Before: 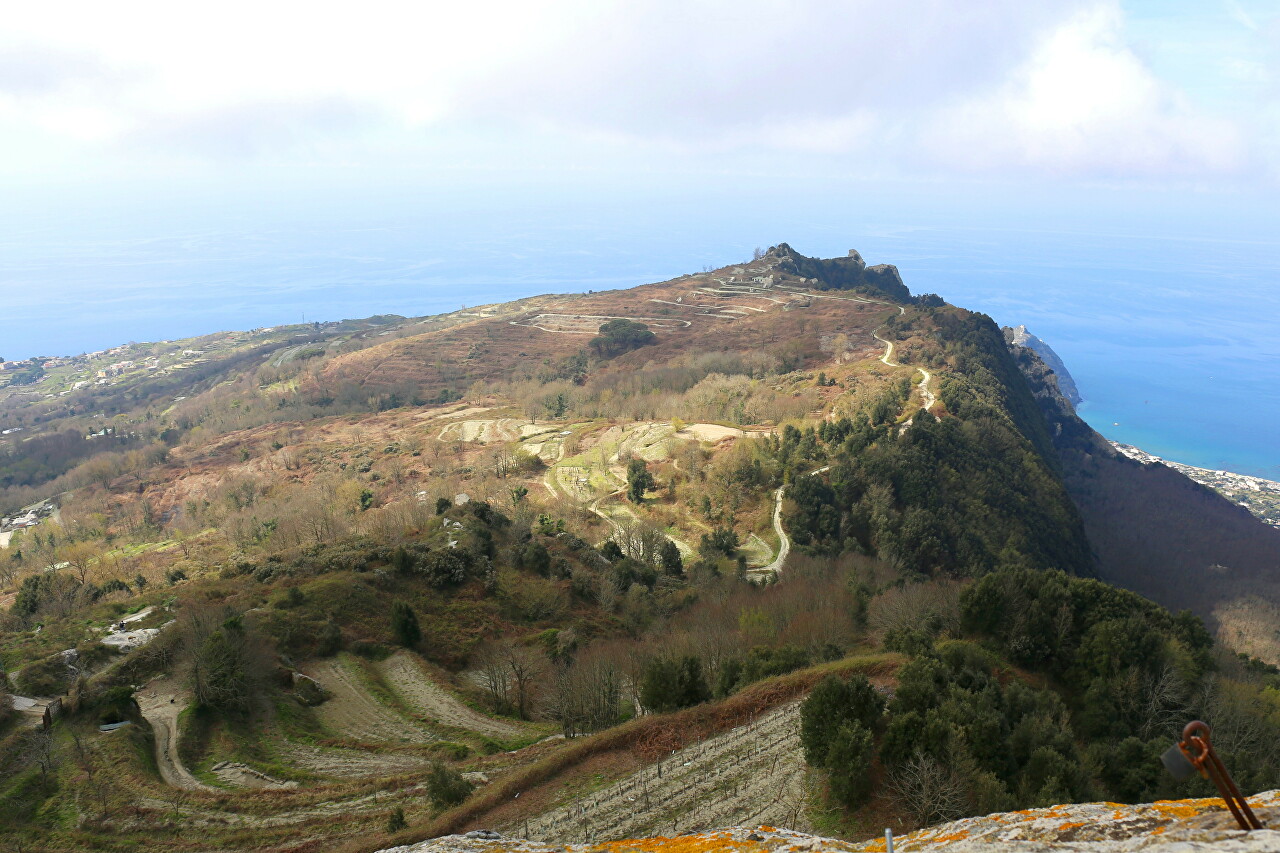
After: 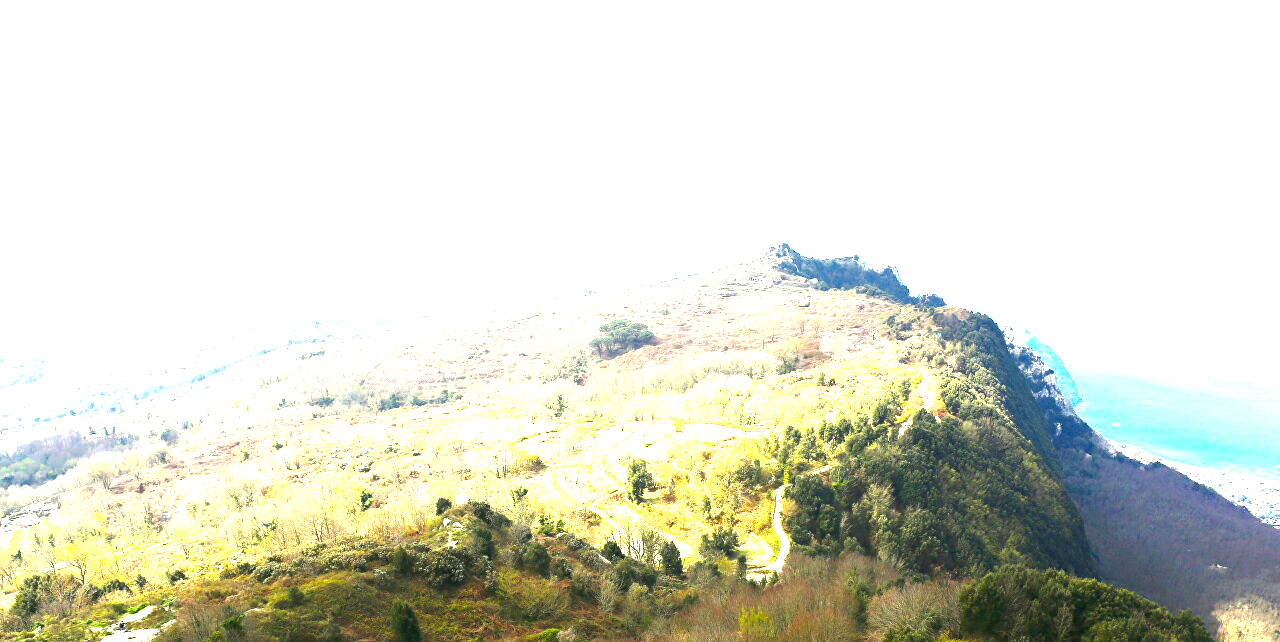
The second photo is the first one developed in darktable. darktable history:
crop: bottom 24.69%
color balance rgb: highlights gain › luminance 6.11%, highlights gain › chroma 2.502%, highlights gain › hue 92.44°, perceptual saturation grading › global saturation -0.065%, perceptual saturation grading › highlights -19.917%, perceptual saturation grading › shadows 19.695%, perceptual brilliance grading › global brilliance 34.426%, perceptual brilliance grading › highlights 49.743%, perceptual brilliance grading › mid-tones 59.383%, perceptual brilliance grading › shadows 34.422%, global vibrance 15.072%
